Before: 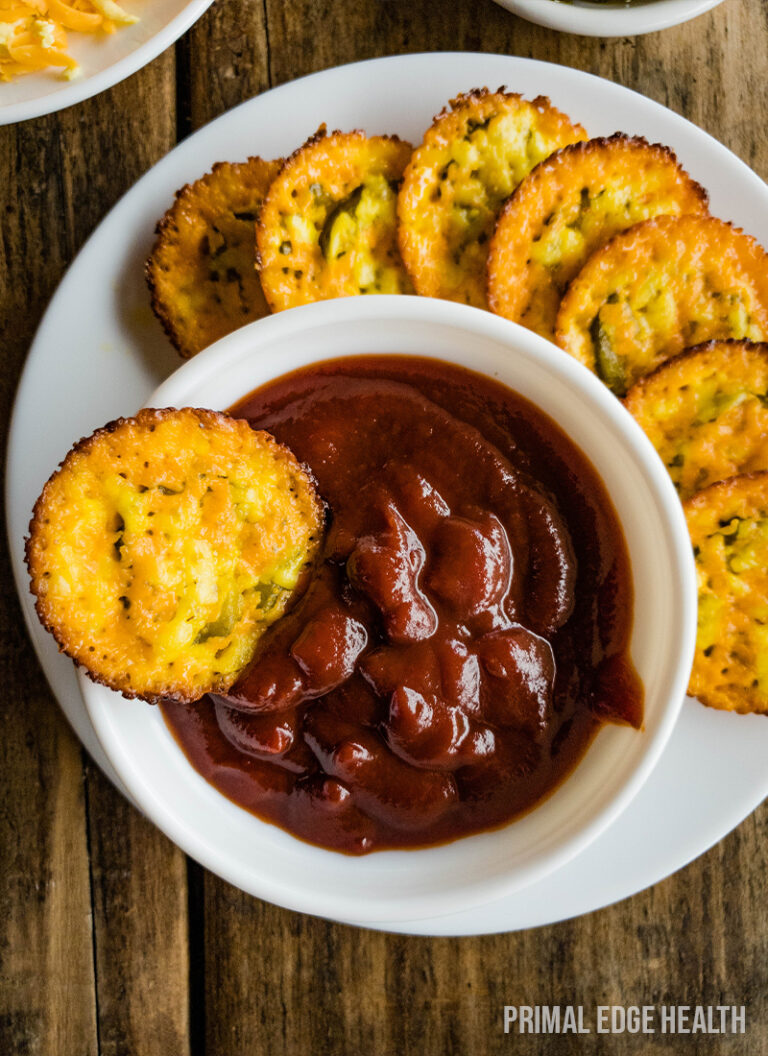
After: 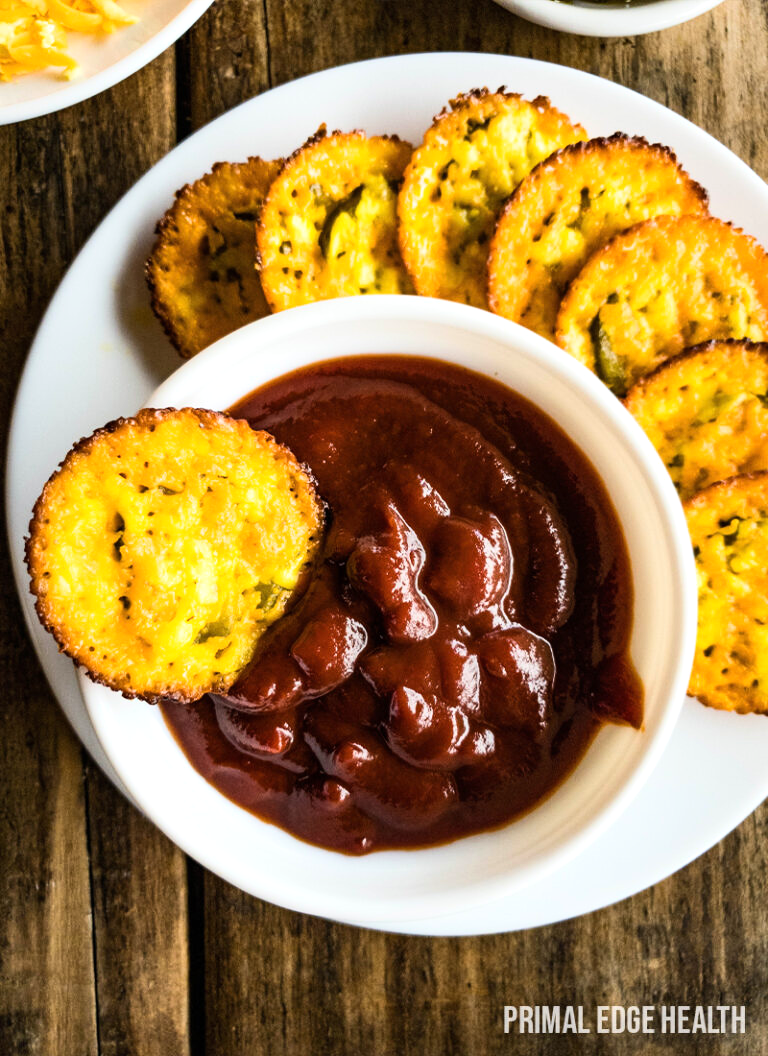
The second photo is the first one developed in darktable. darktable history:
tone equalizer: -8 EV -0.417 EV, -7 EV -0.389 EV, -6 EV -0.333 EV, -5 EV -0.222 EV, -3 EV 0.222 EV, -2 EV 0.333 EV, -1 EV 0.389 EV, +0 EV 0.417 EV, edges refinement/feathering 500, mask exposure compensation -1.57 EV, preserve details no
base curve: curves: ch0 [(0, 0) (0.666, 0.806) (1, 1)]
